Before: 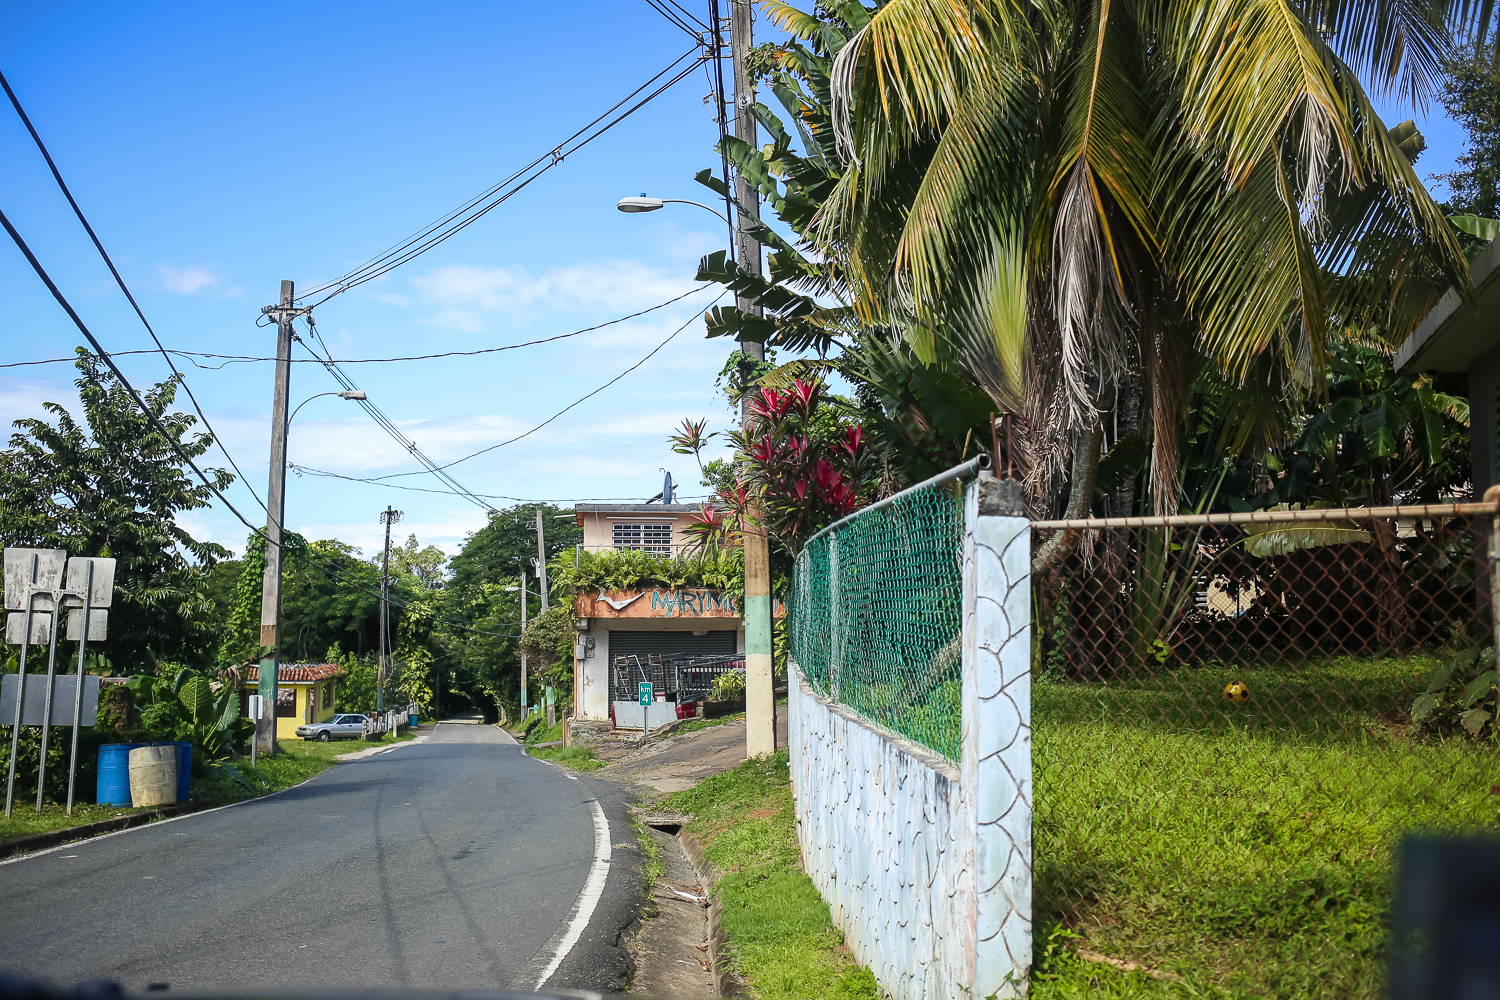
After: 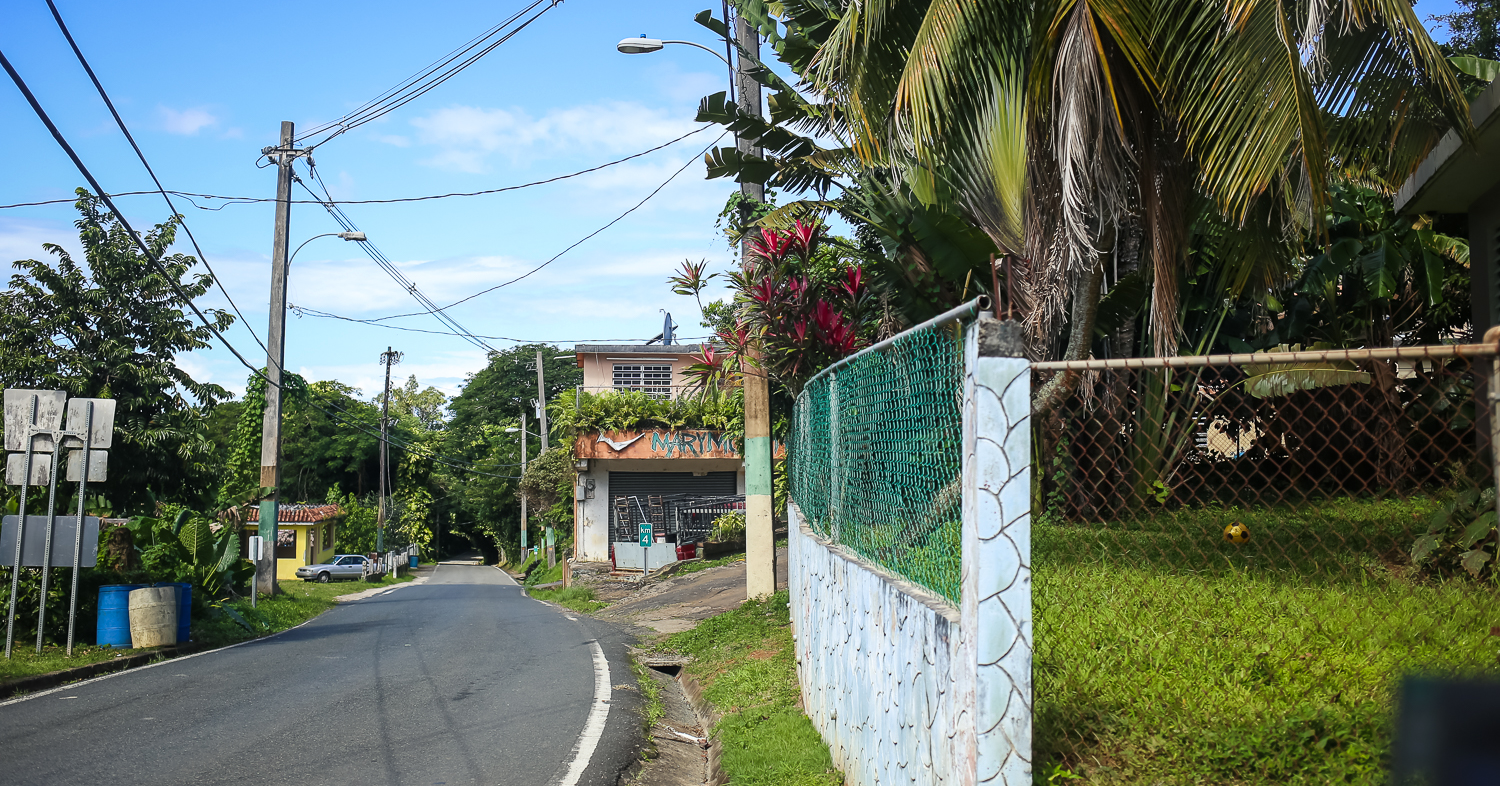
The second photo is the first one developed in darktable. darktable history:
crop and rotate: top 15.969%, bottom 5.431%
base curve: curves: ch0 [(0, 0) (0.303, 0.277) (1, 1)], preserve colors none
